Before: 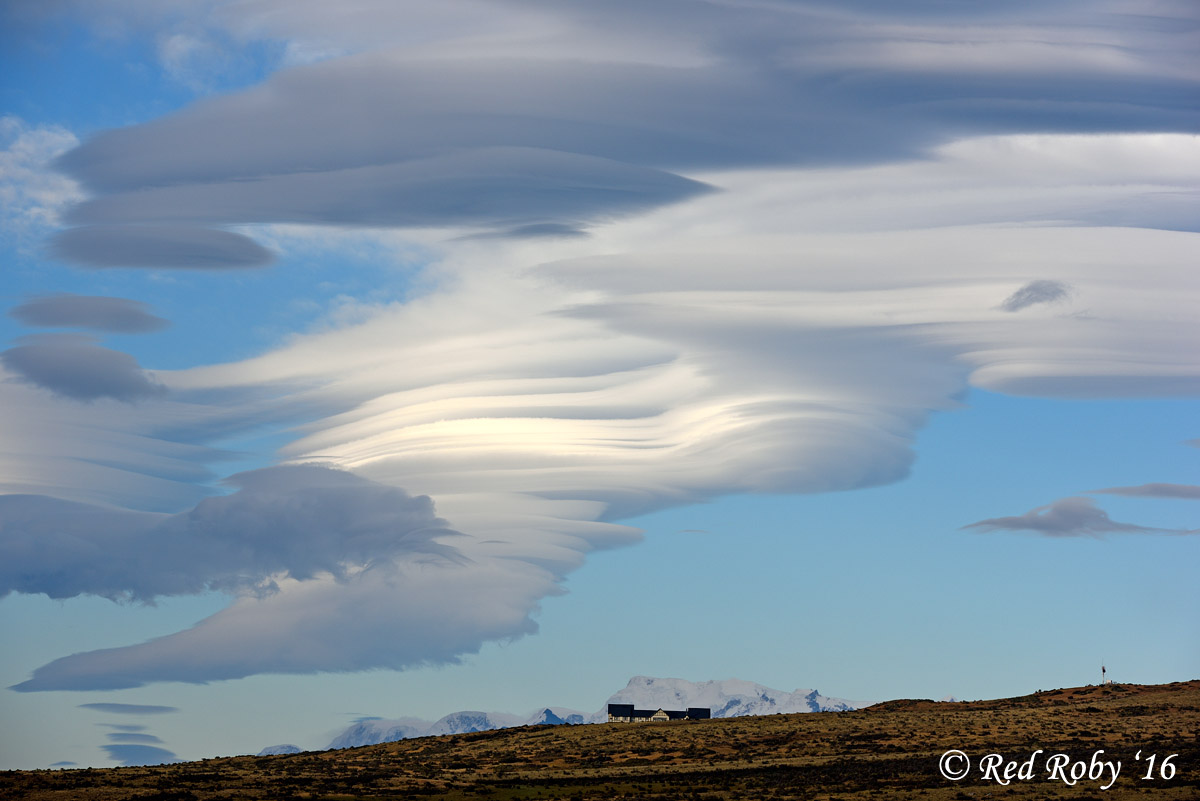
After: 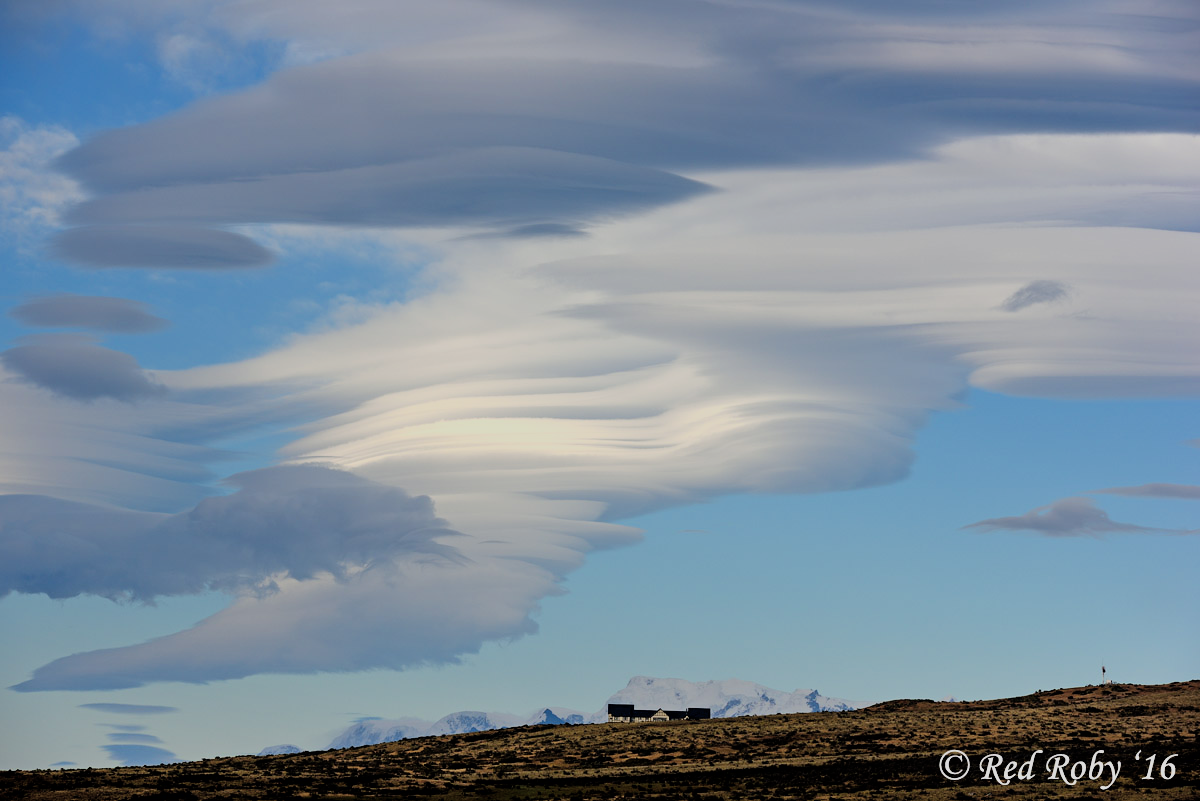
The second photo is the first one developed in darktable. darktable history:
color zones: curves: ch0 [(0, 0.558) (0.143, 0.559) (0.286, 0.529) (0.429, 0.505) (0.571, 0.5) (0.714, 0.5) (0.857, 0.5) (1, 0.558)]; ch1 [(0, 0.469) (0.01, 0.469) (0.12, 0.446) (0.248, 0.469) (0.5, 0.5) (0.748, 0.5) (0.99, 0.469) (1, 0.469)]
shadows and highlights: radius 264.75, soften with gaussian
filmic rgb: black relative exposure -7.65 EV, white relative exposure 4.56 EV, hardness 3.61, color science v6 (2022)
